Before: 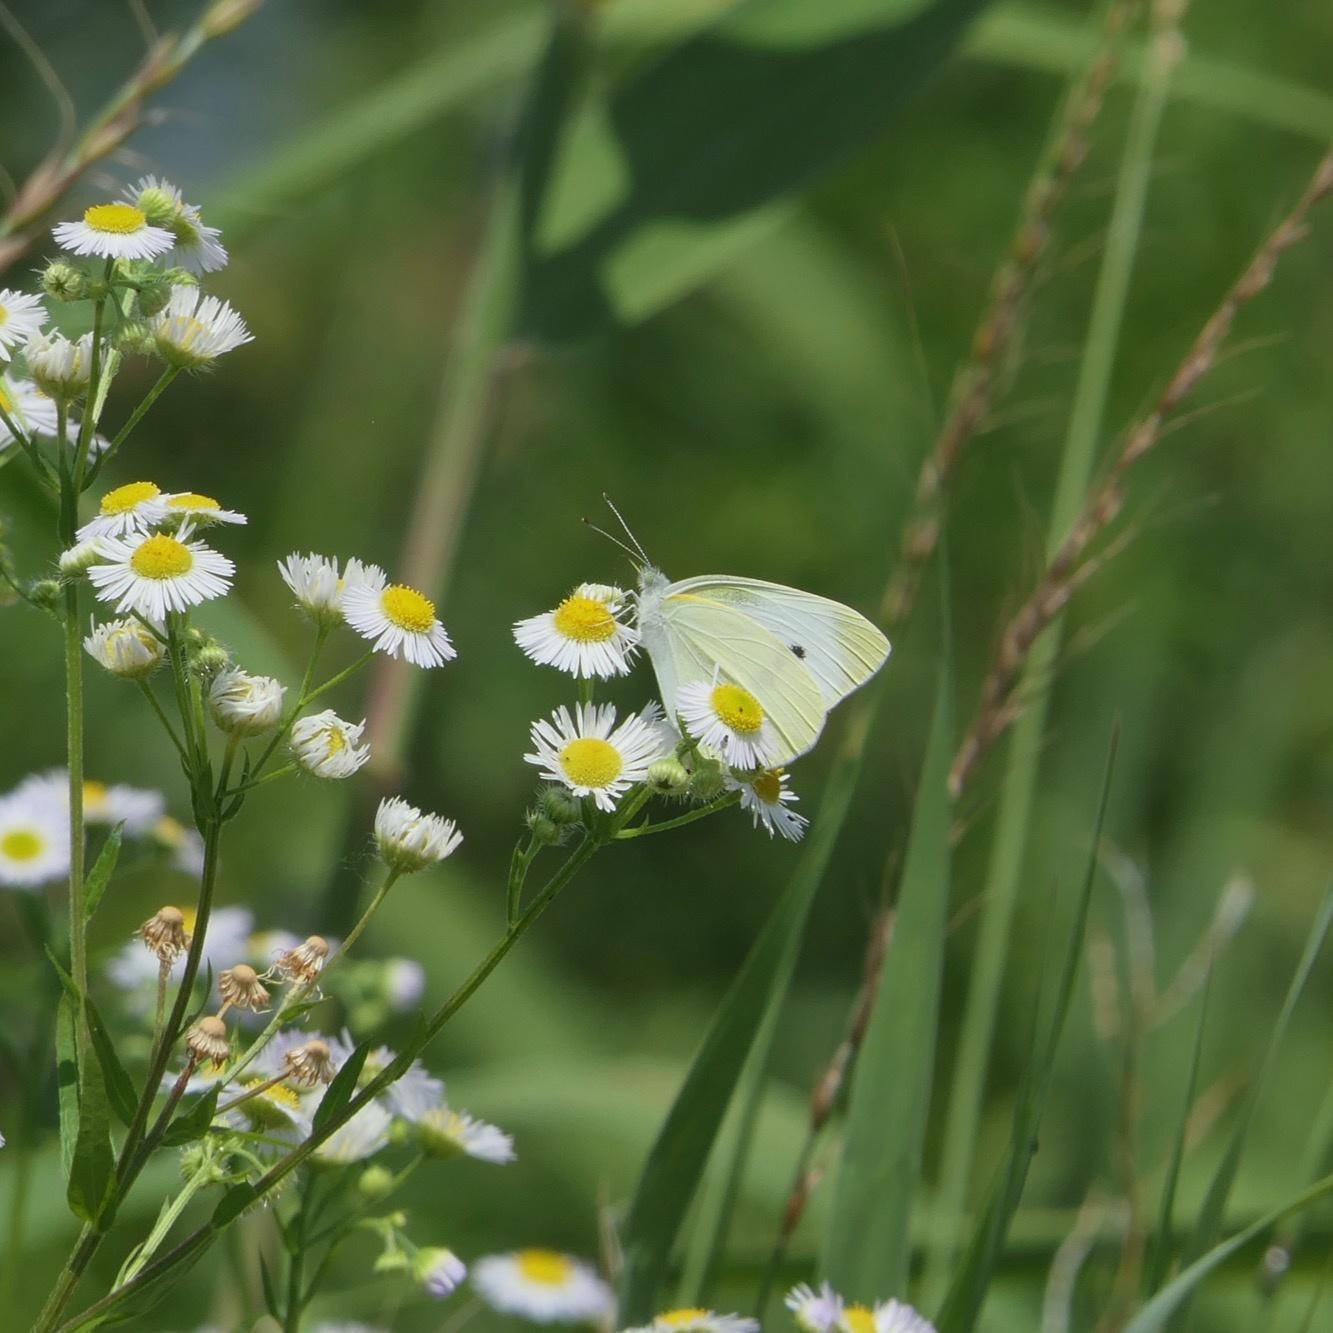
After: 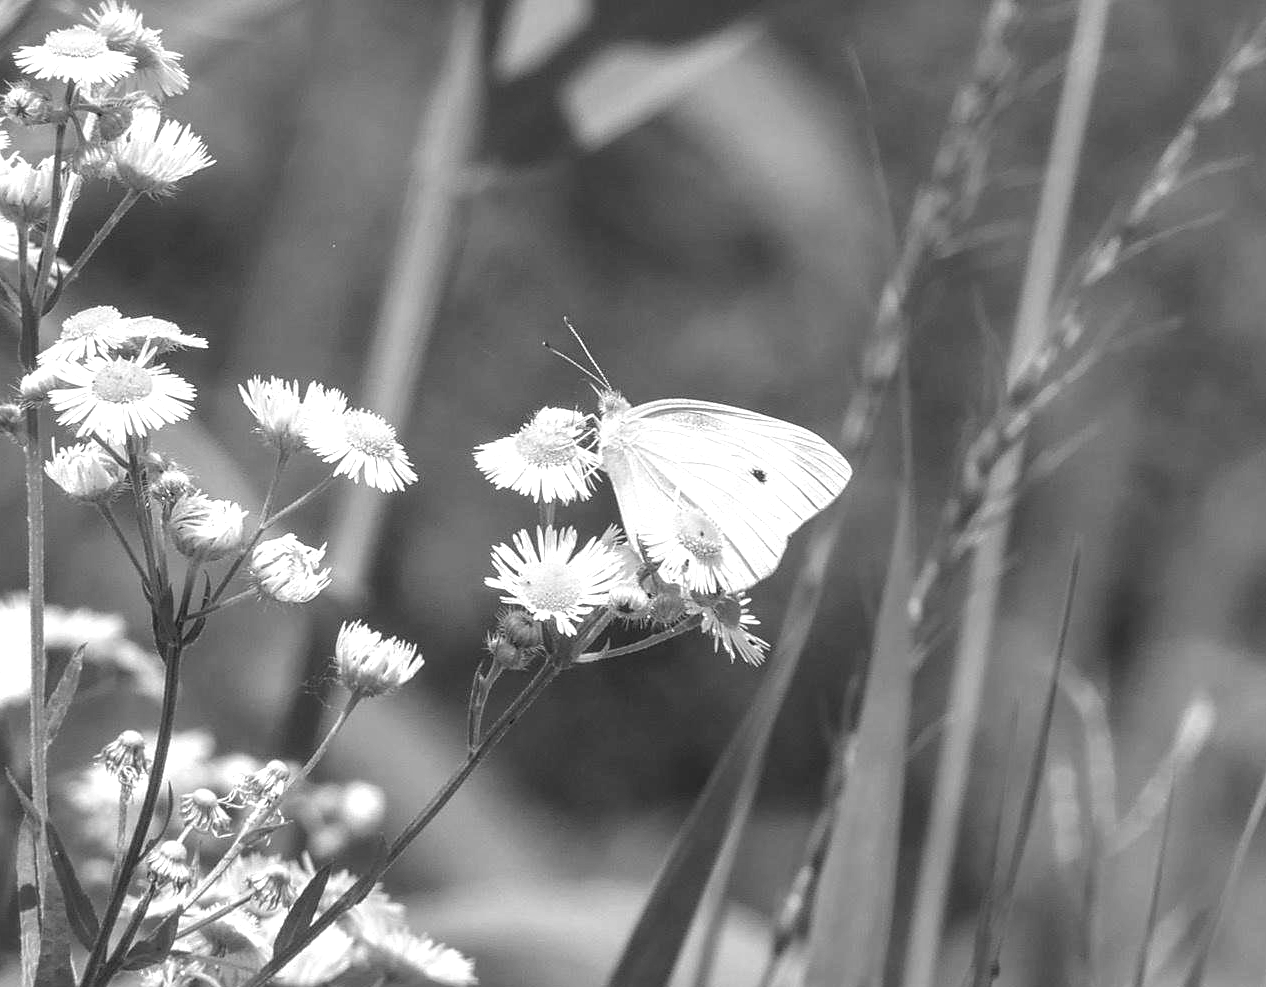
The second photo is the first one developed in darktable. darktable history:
monochrome: a 32, b 64, size 2.3
exposure: exposure 0.781 EV, compensate highlight preservation false
crop and rotate: left 2.991%, top 13.302%, right 1.981%, bottom 12.636%
local contrast: detail 142%
sharpen: radius 1.559, amount 0.373, threshold 1.271
